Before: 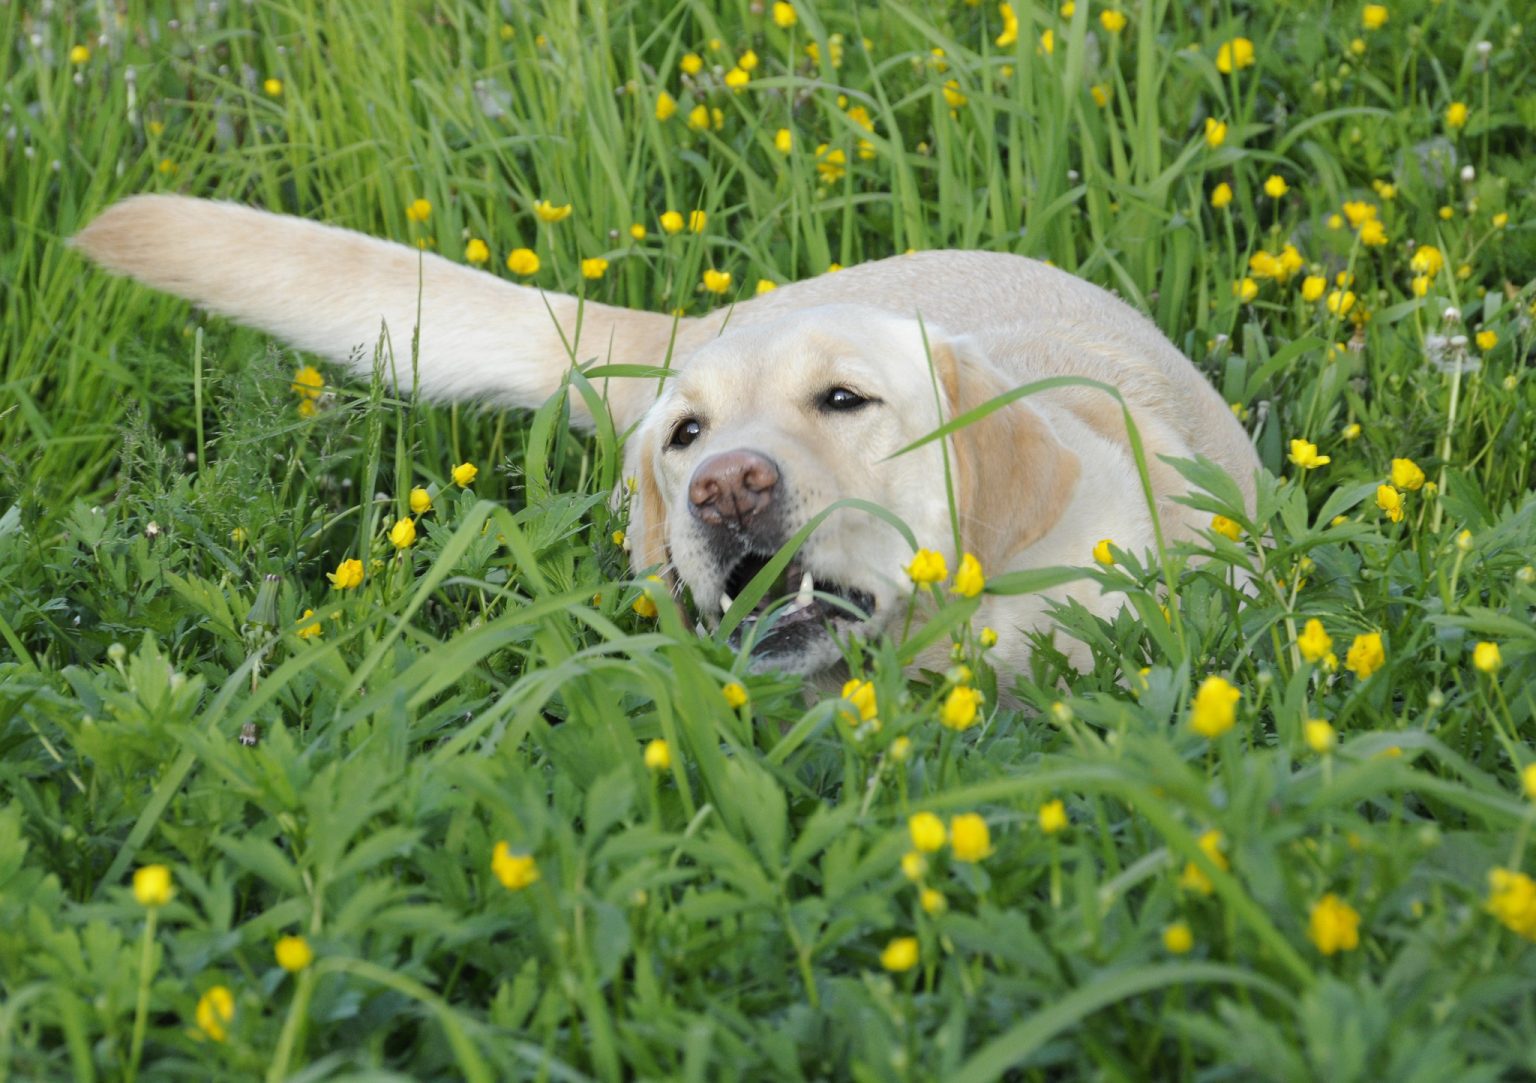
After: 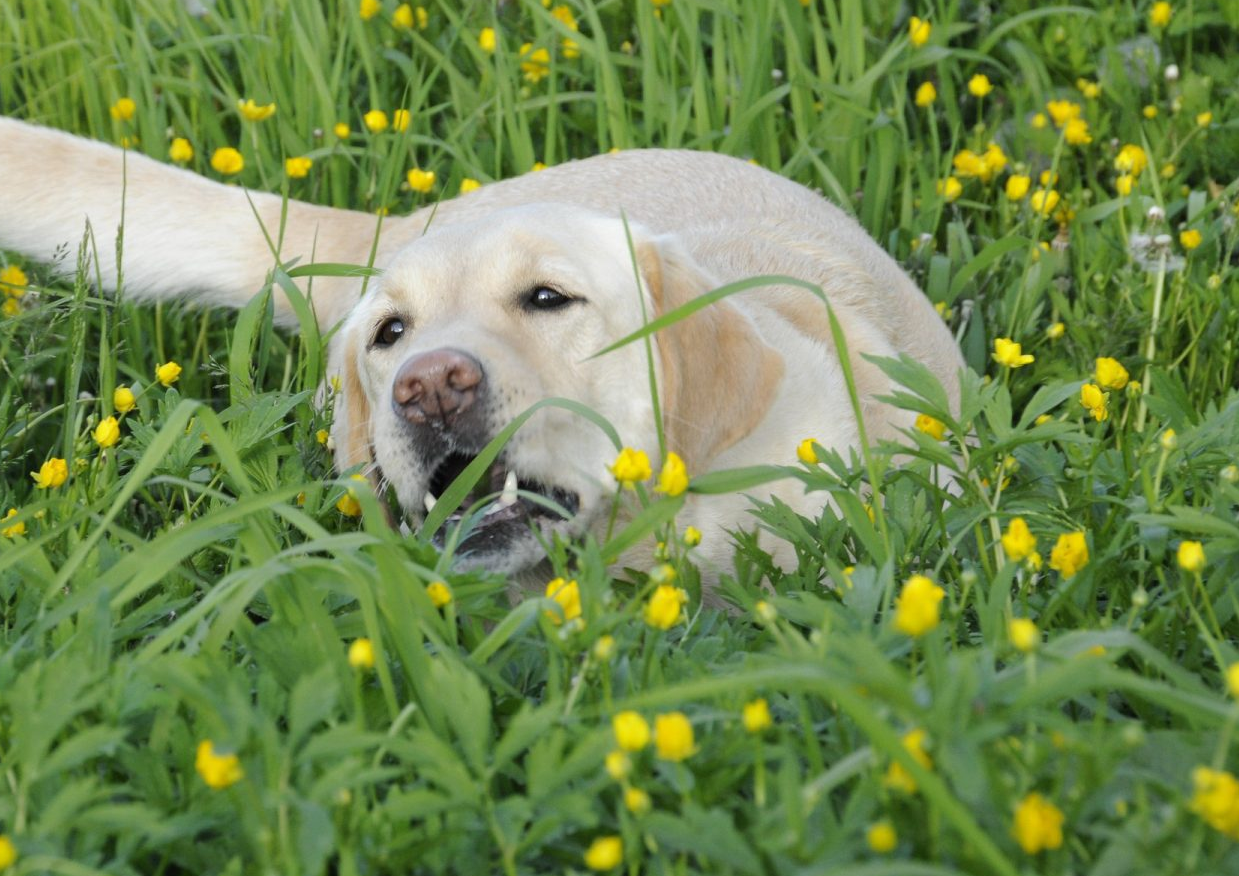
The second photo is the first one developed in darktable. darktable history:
crop: left 19.281%, top 9.338%, right 0%, bottom 9.723%
